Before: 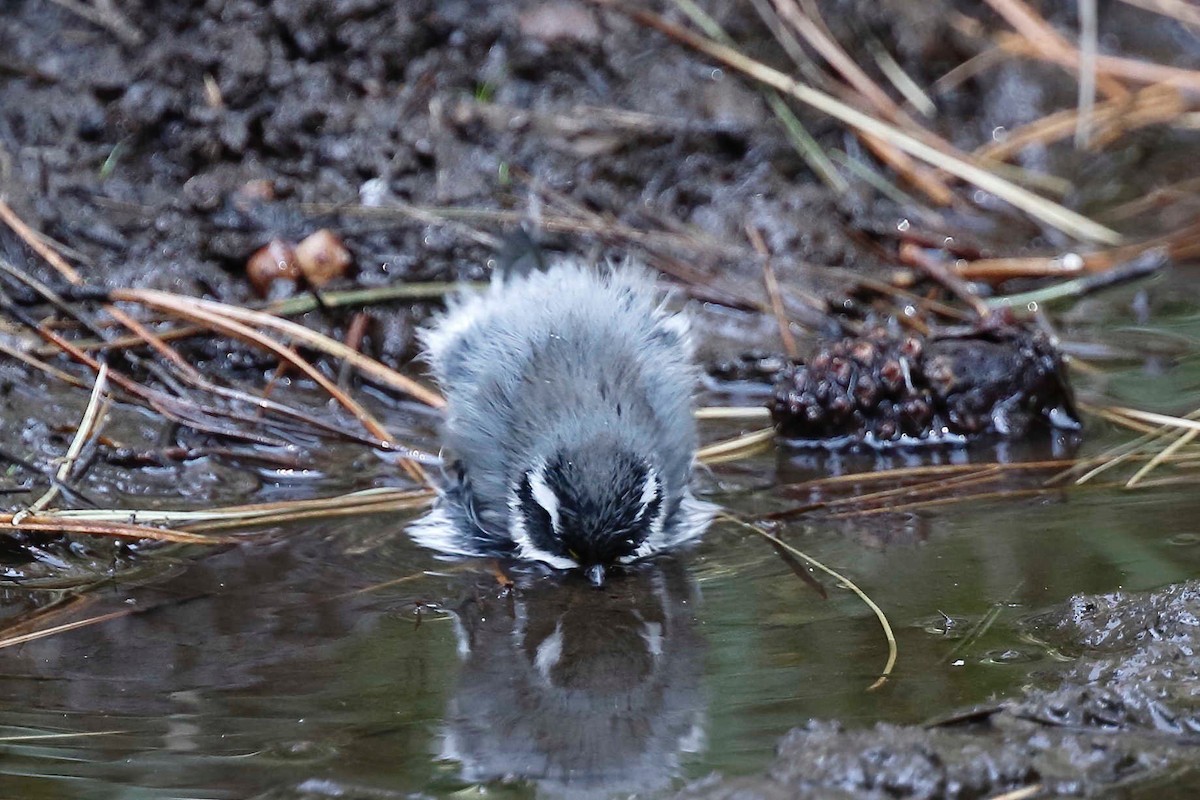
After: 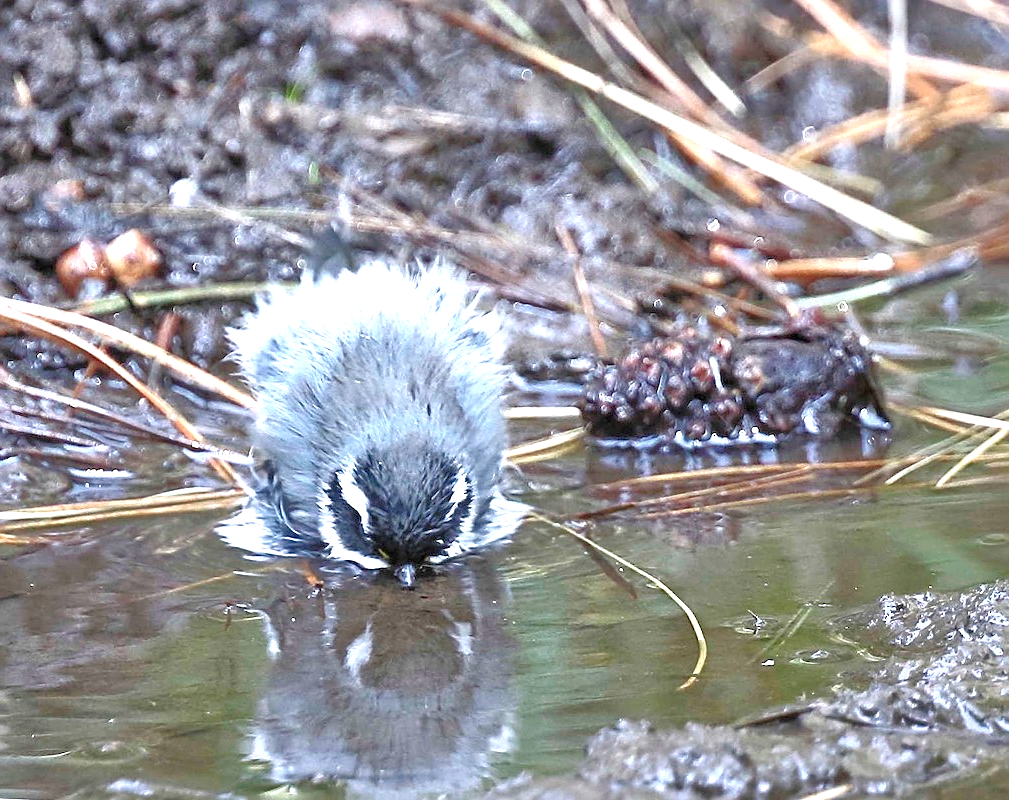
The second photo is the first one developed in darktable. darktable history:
crop: left 15.877%
tone equalizer: -7 EV 0.15 EV, -6 EV 0.614 EV, -5 EV 1.16 EV, -4 EV 1.3 EV, -3 EV 1.17 EV, -2 EV 0.6 EV, -1 EV 0.167 EV
exposure: black level correction 0, exposure 1.2 EV, compensate highlight preservation false
sharpen: on, module defaults
